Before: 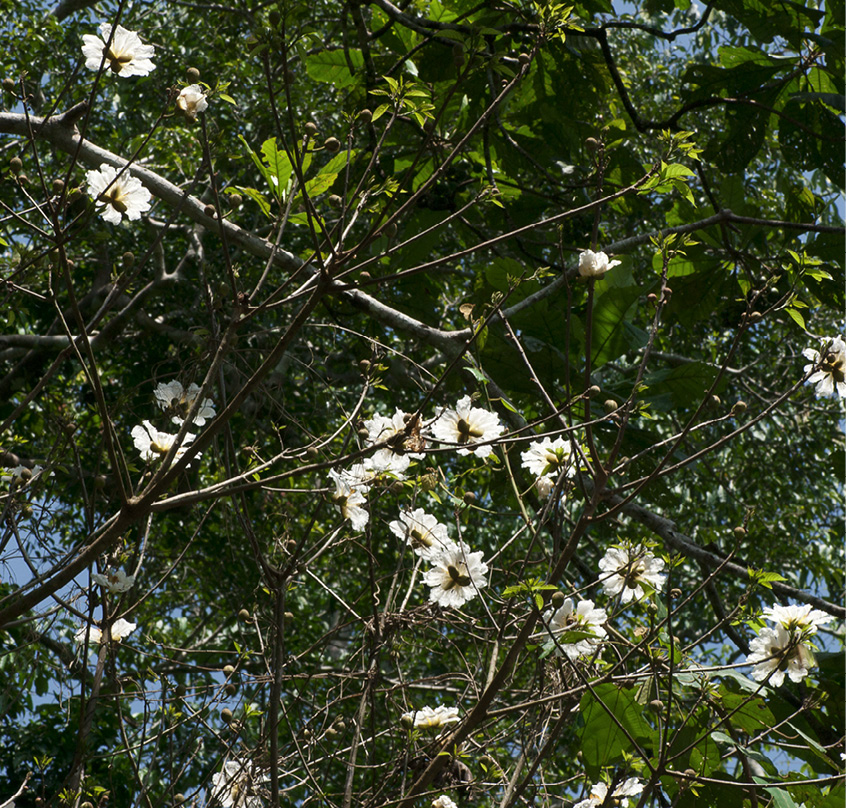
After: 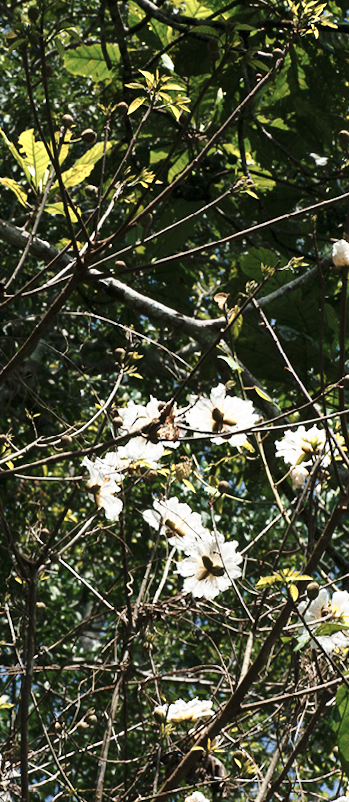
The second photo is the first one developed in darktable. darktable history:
rotate and perspective: rotation 0.226°, lens shift (vertical) -0.042, crop left 0.023, crop right 0.982, crop top 0.006, crop bottom 0.994
base curve: curves: ch0 [(0, 0) (0.028, 0.03) (0.121, 0.232) (0.46, 0.748) (0.859, 0.968) (1, 1)], preserve colors none
color zones: curves: ch0 [(0, 0.473) (0.001, 0.473) (0.226, 0.548) (0.4, 0.589) (0.525, 0.54) (0.728, 0.403) (0.999, 0.473) (1, 0.473)]; ch1 [(0, 0.619) (0.001, 0.619) (0.234, 0.388) (0.4, 0.372) (0.528, 0.422) (0.732, 0.53) (0.999, 0.619) (1, 0.619)]; ch2 [(0, 0.547) (0.001, 0.547) (0.226, 0.45) (0.4, 0.525) (0.525, 0.585) (0.8, 0.511) (0.999, 0.547) (1, 0.547)]
crop: left 28.583%, right 29.231%
